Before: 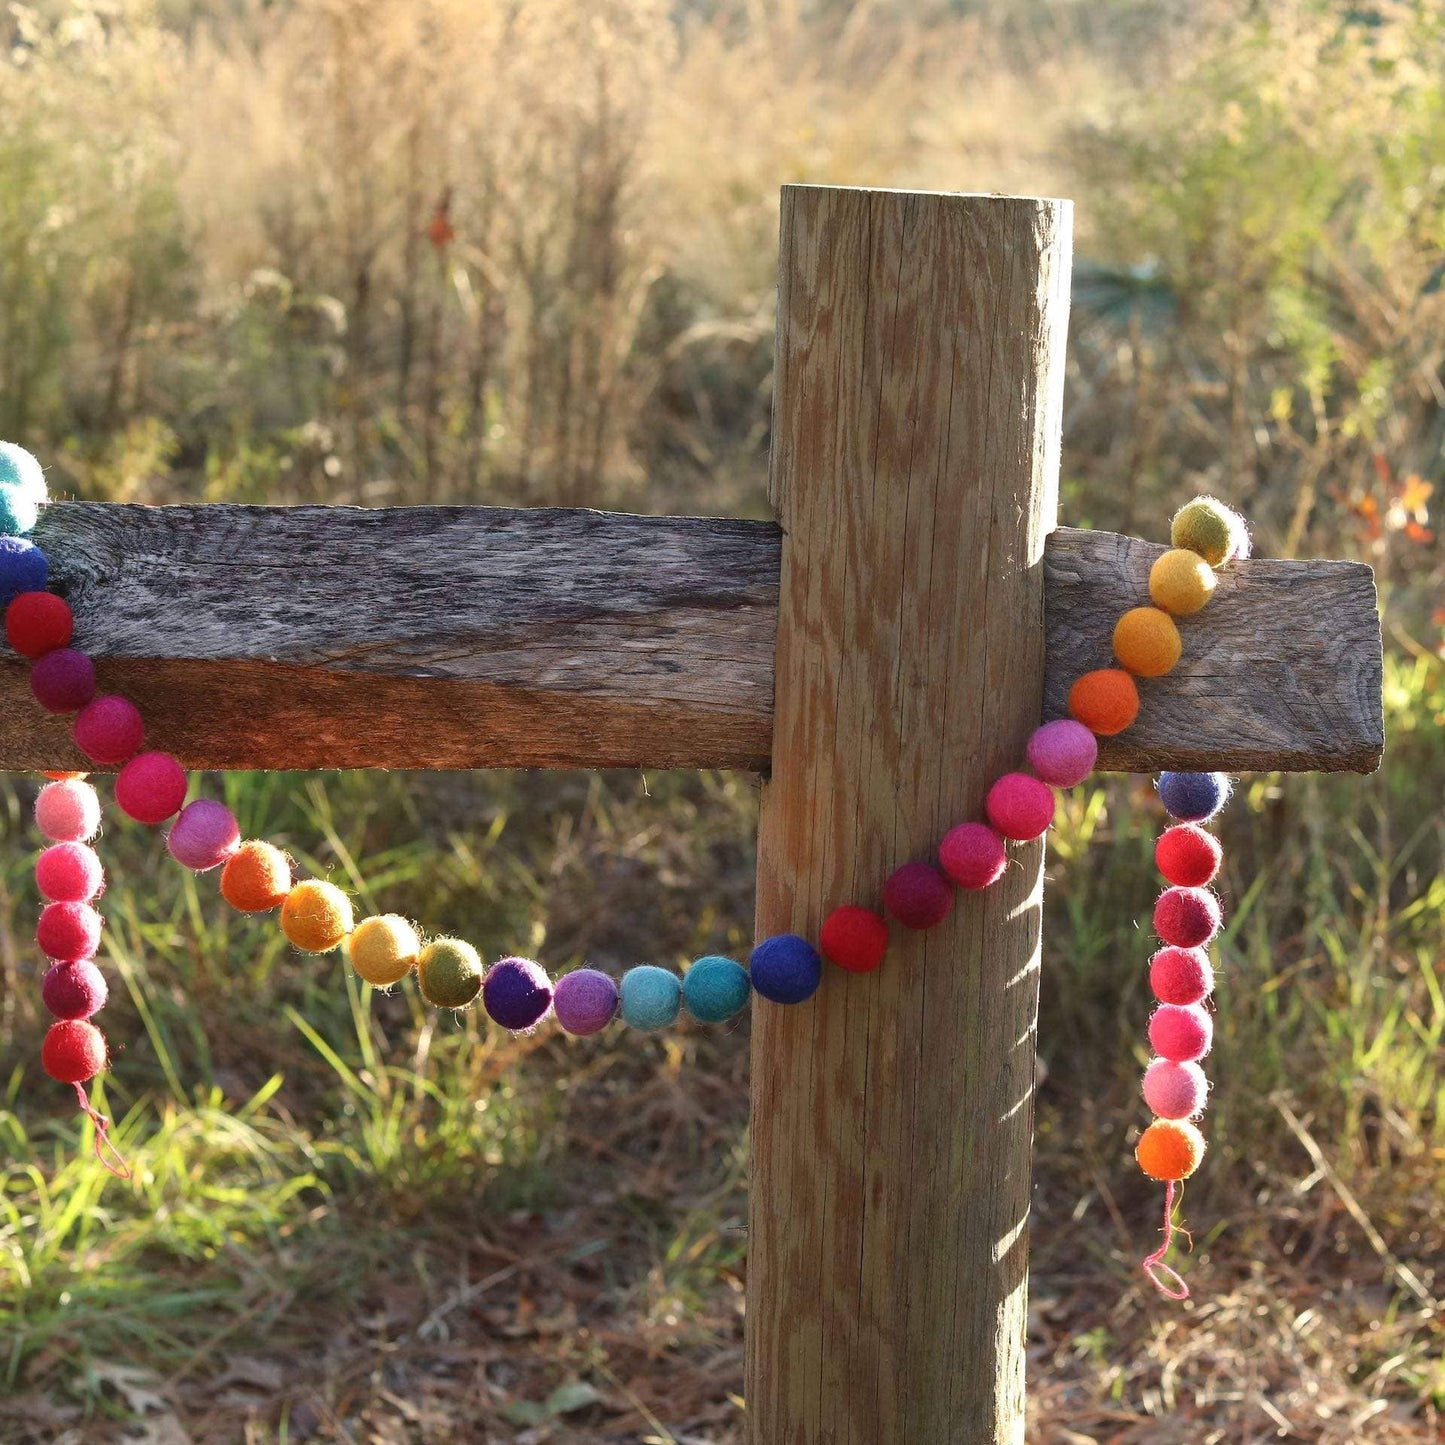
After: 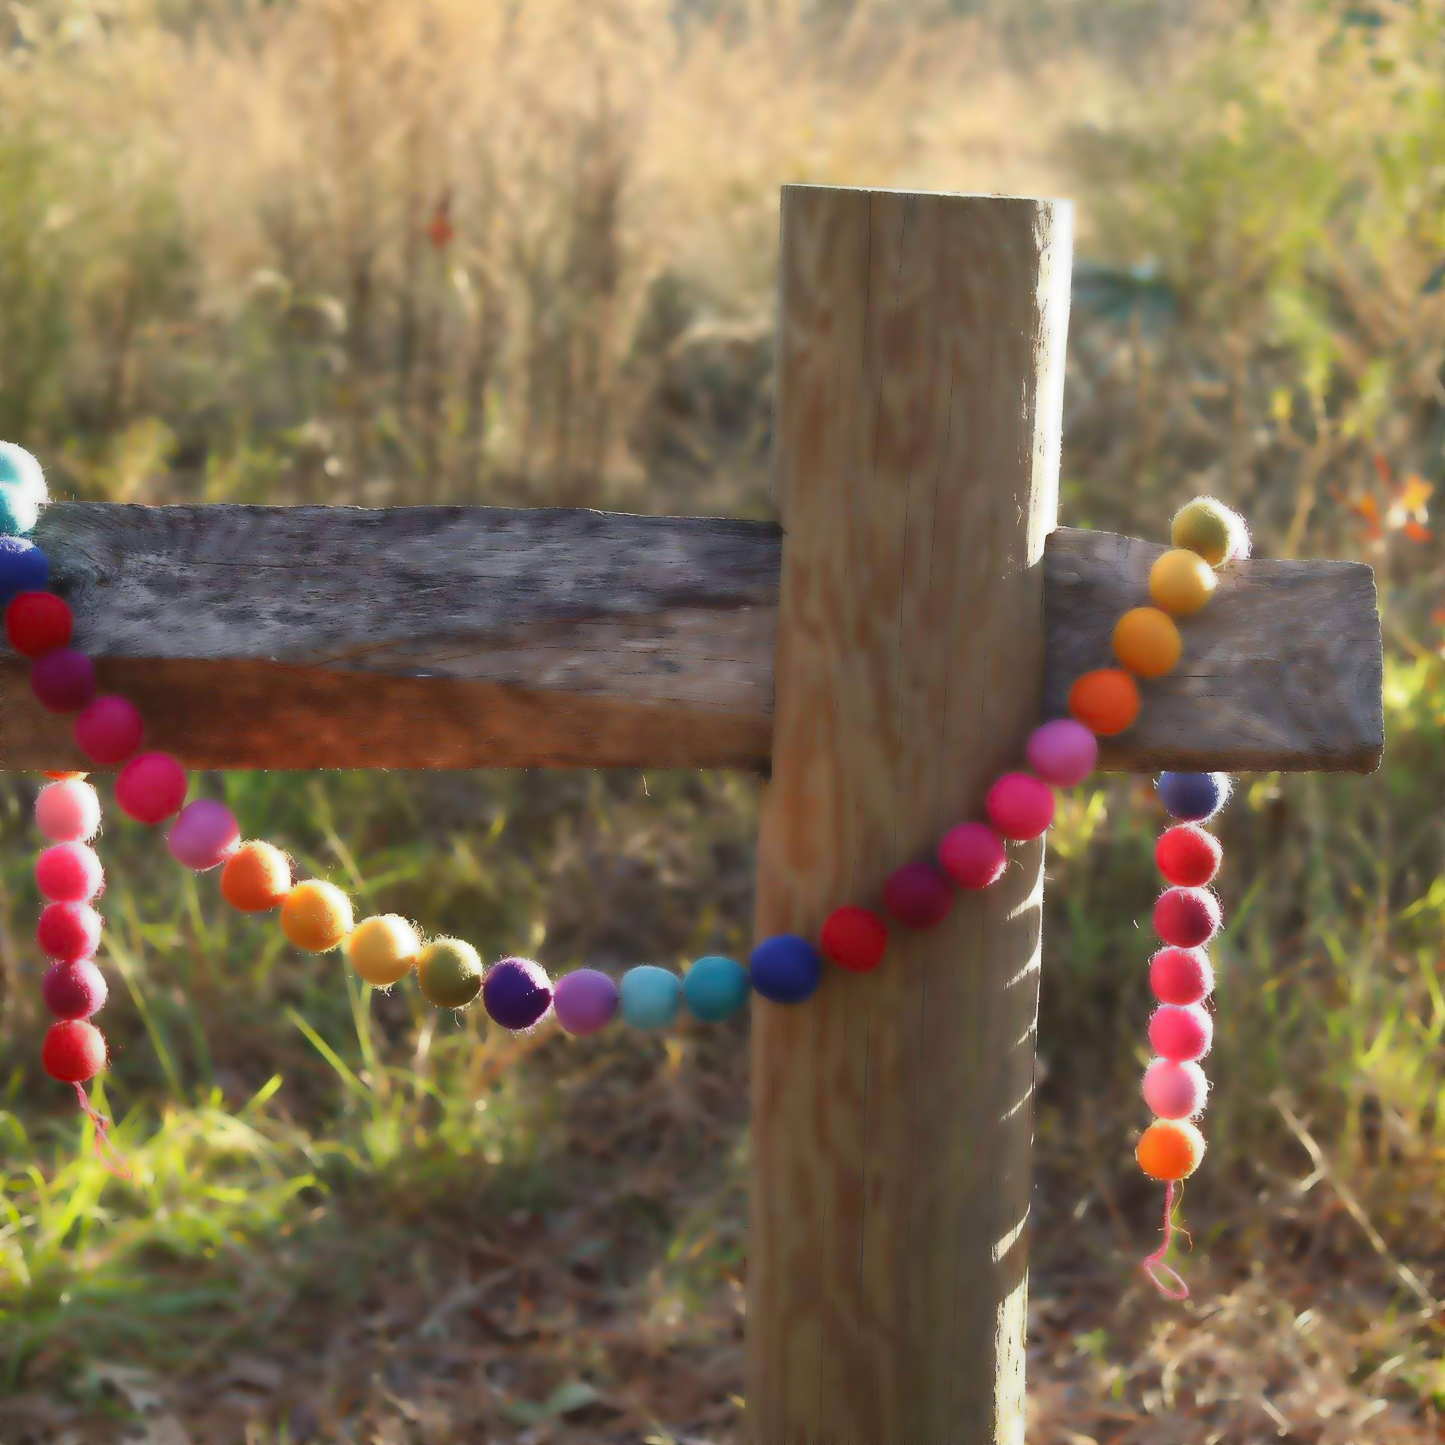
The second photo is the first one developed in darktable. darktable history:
tone equalizer: on, module defaults
lowpass: radius 4, soften with bilateral filter, unbound 0
vignetting: brightness -0.233, saturation 0.141
